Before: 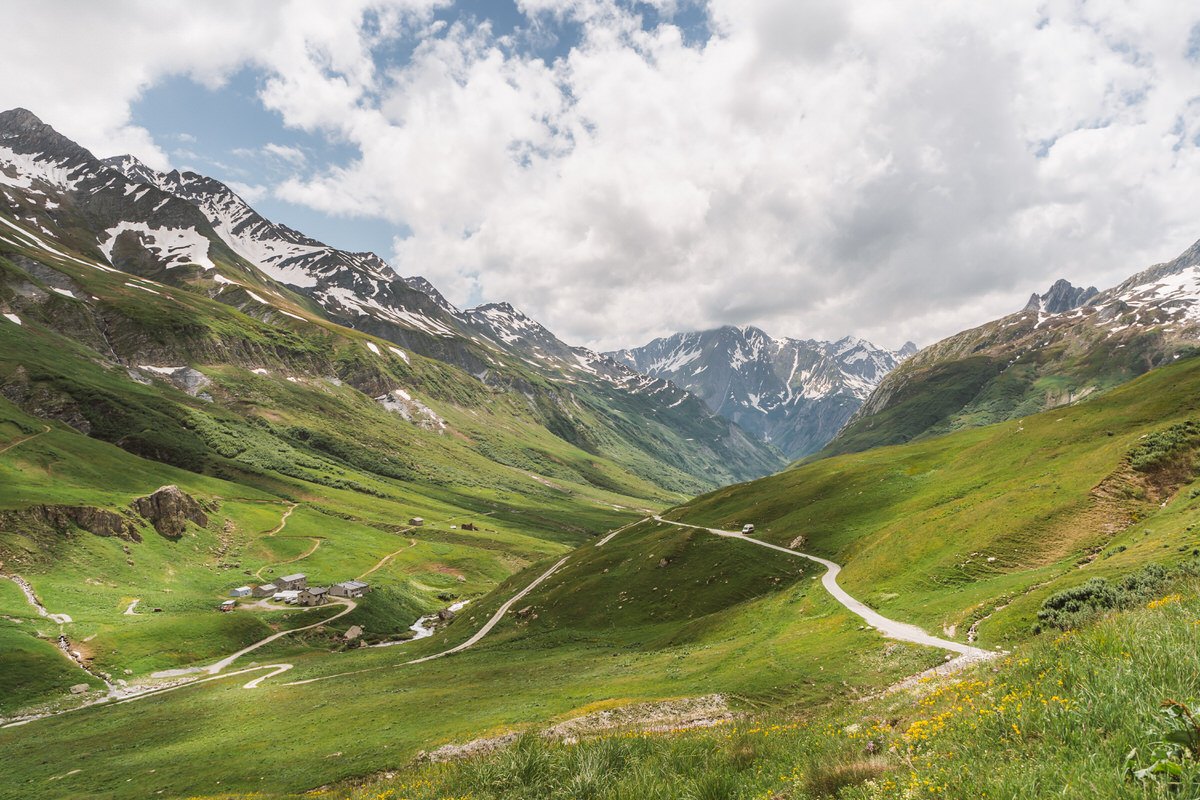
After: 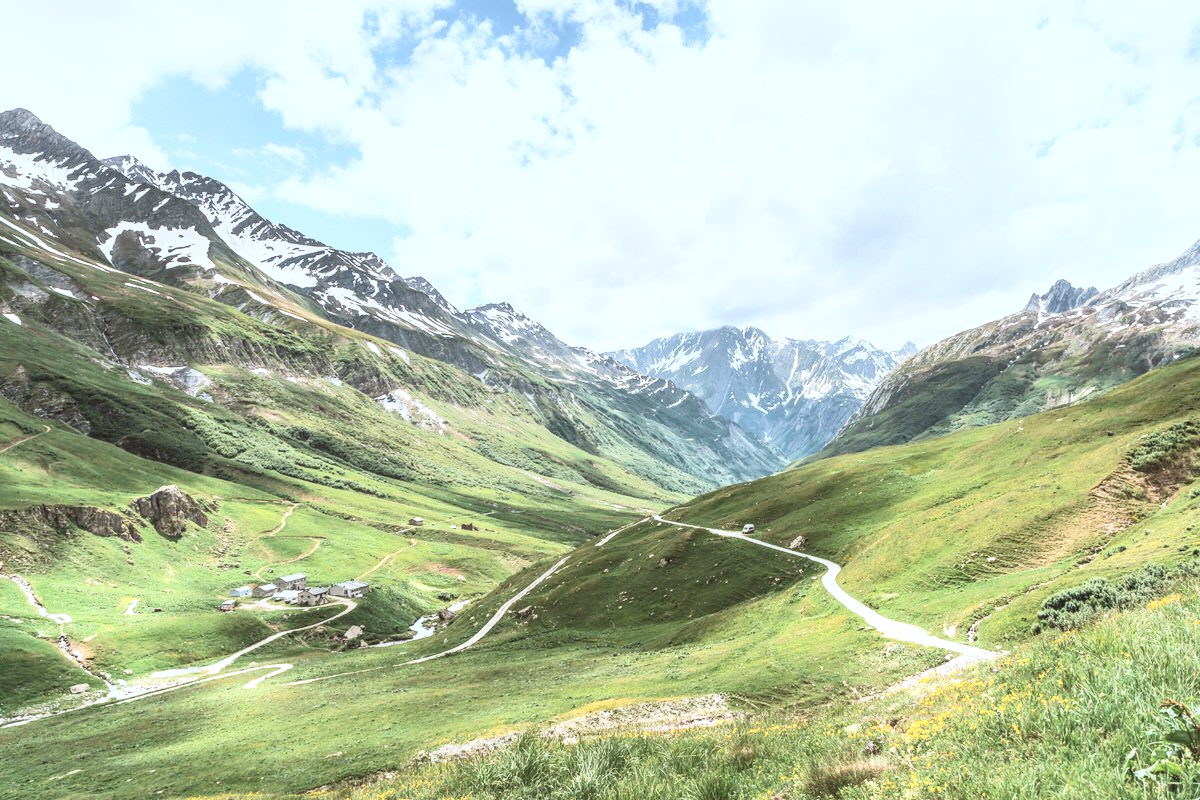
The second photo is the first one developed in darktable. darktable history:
contrast brightness saturation: contrast 0.39, brightness 0.53
color correction: highlights a* -4.18, highlights b* -10.81
local contrast: on, module defaults
